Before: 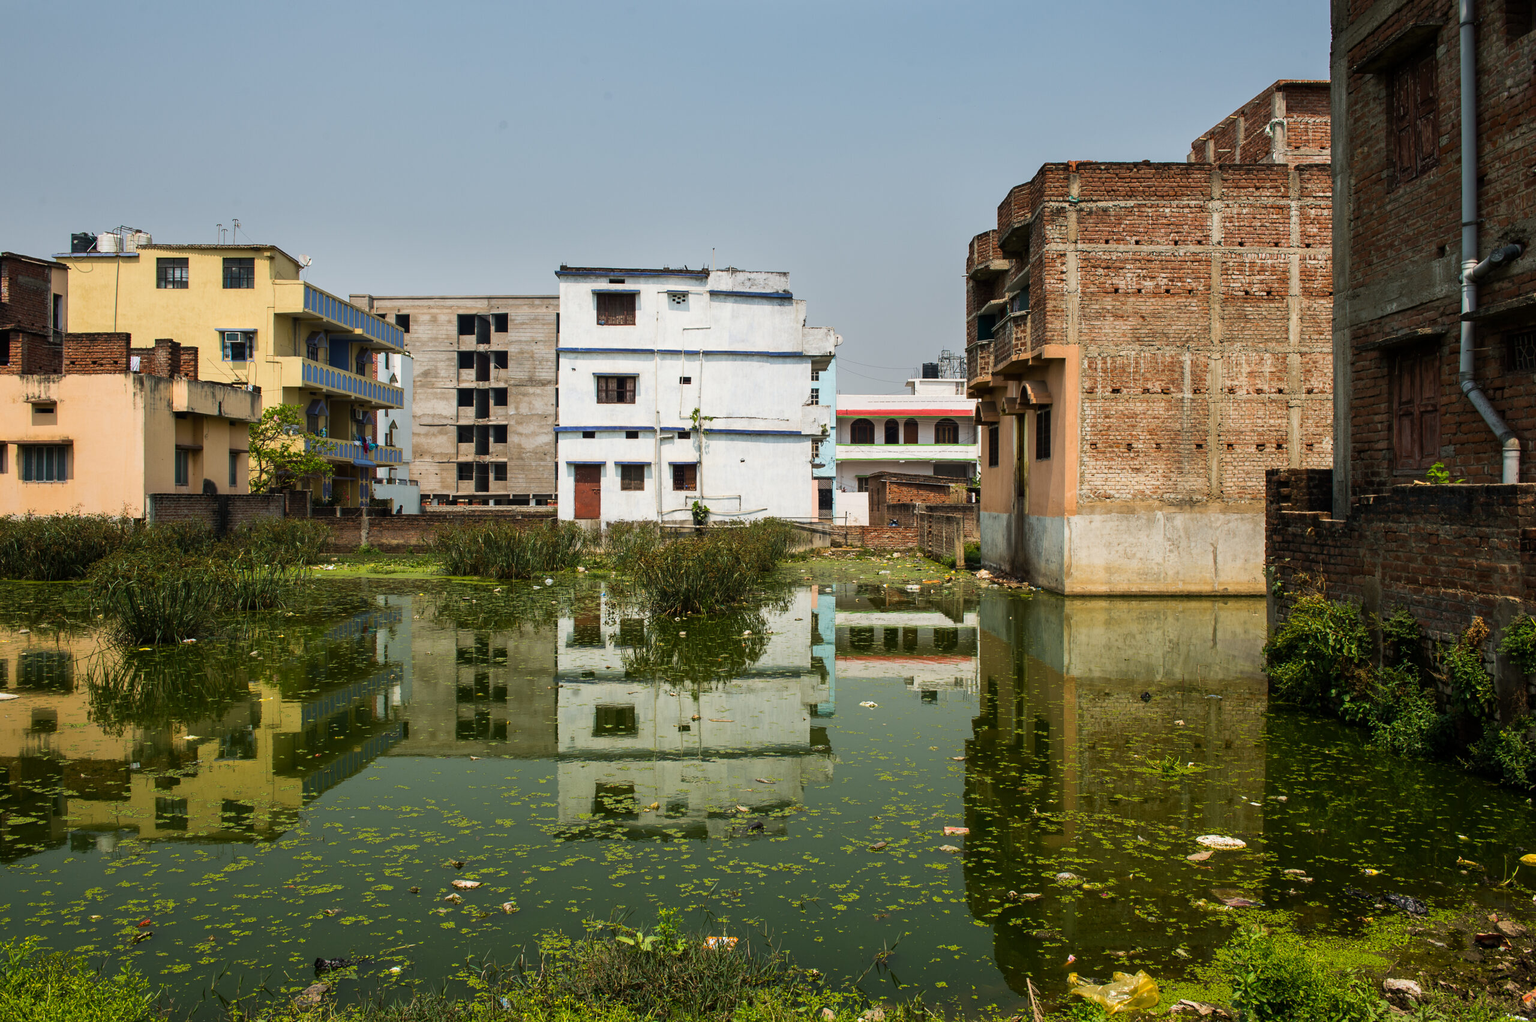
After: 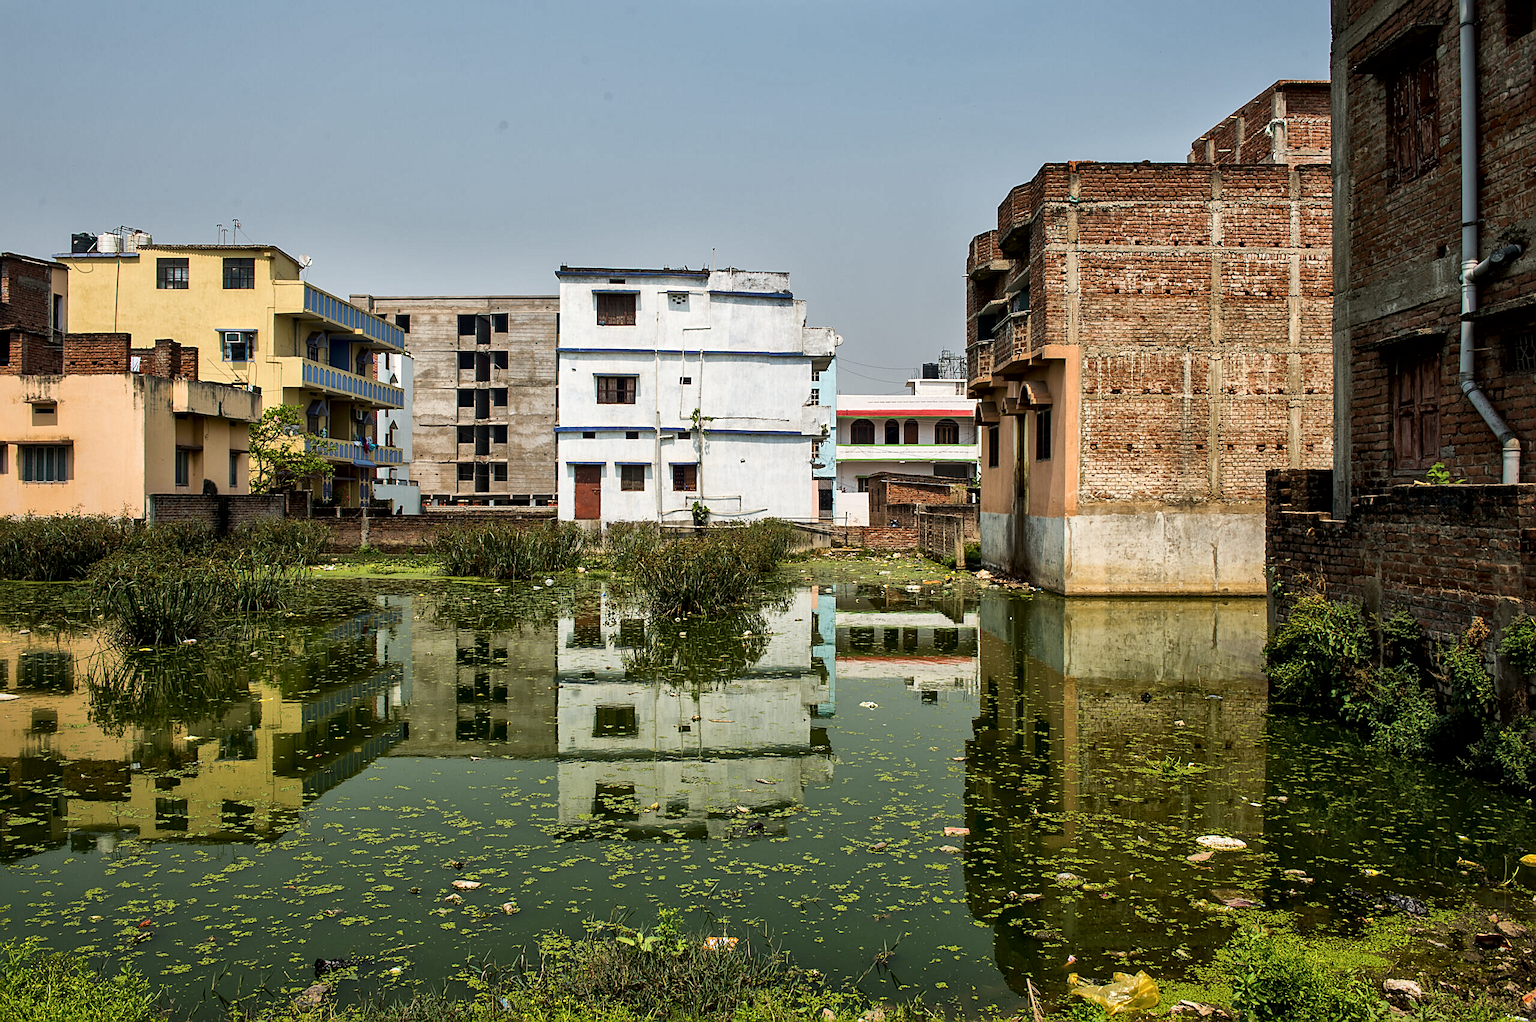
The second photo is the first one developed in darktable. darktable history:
sharpen: on, module defaults
local contrast: mode bilateral grid, contrast 20, coarseness 50, detail 171%, midtone range 0.2
